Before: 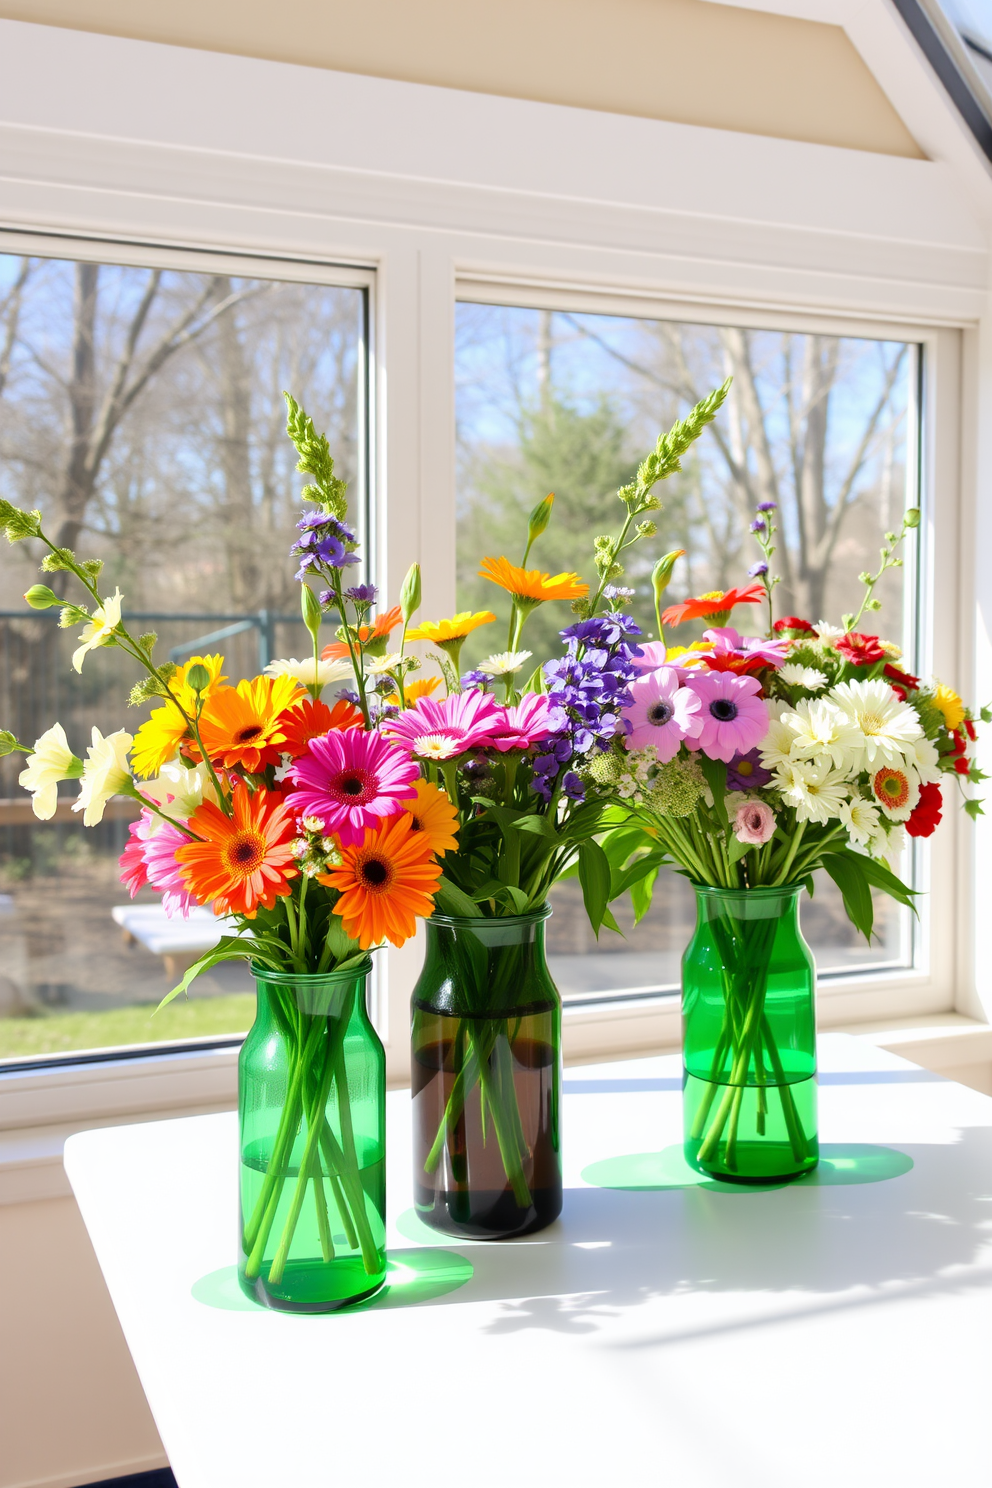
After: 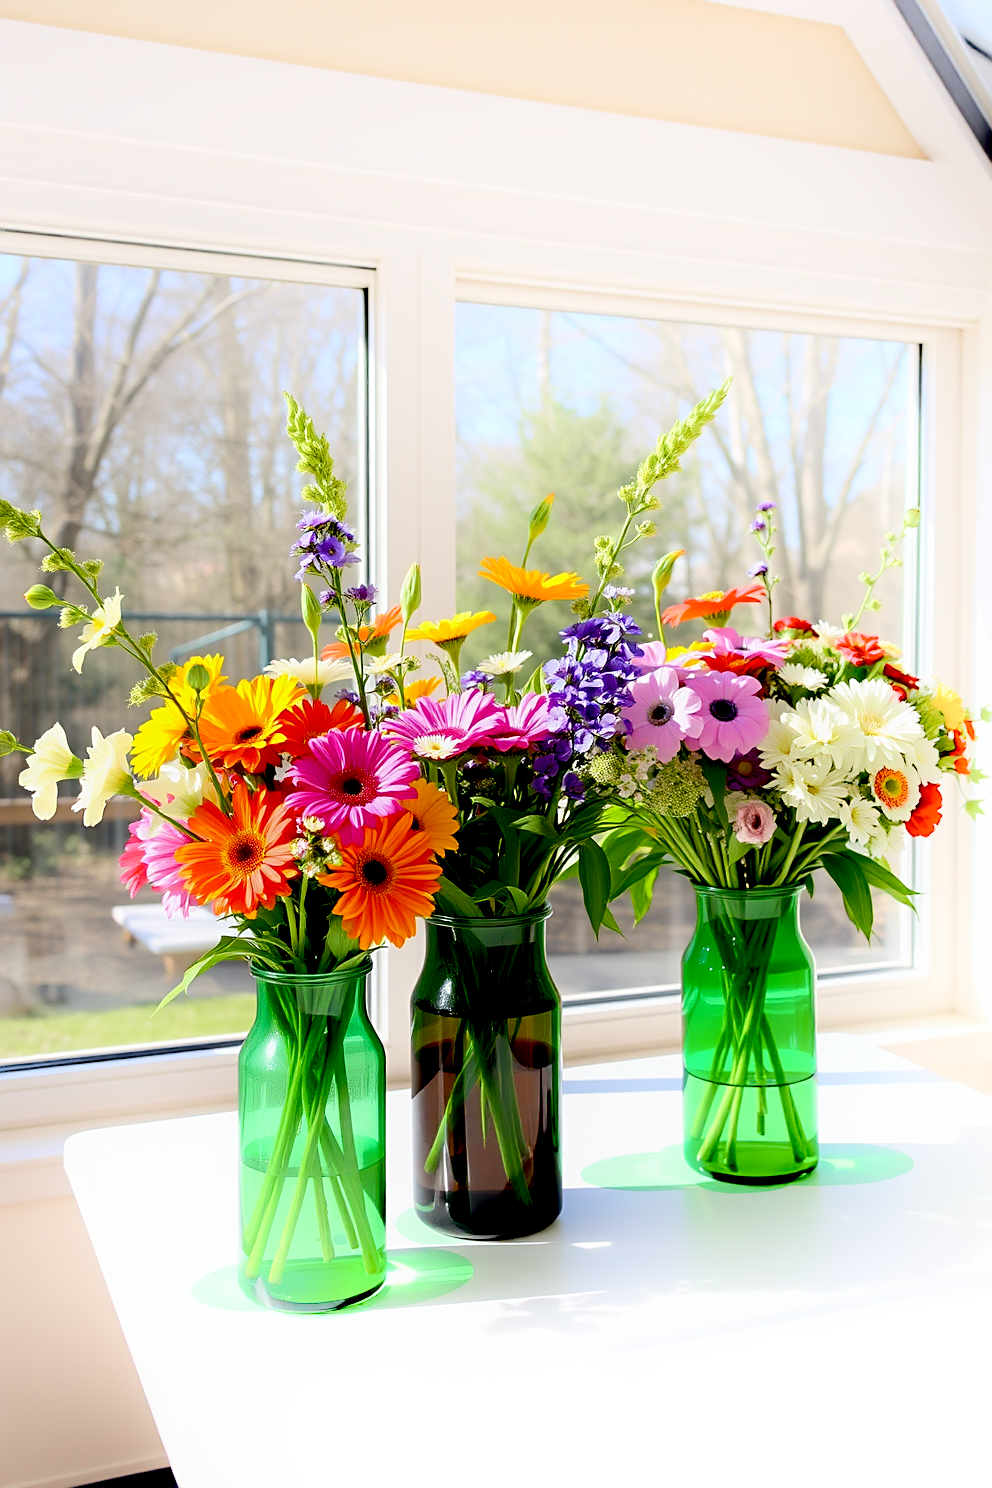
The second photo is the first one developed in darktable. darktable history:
sharpen: on, module defaults
shadows and highlights: shadows -89.87, highlights 88.71, soften with gaussian
exposure: black level correction 0.03, exposure -0.077 EV, compensate highlight preservation false
